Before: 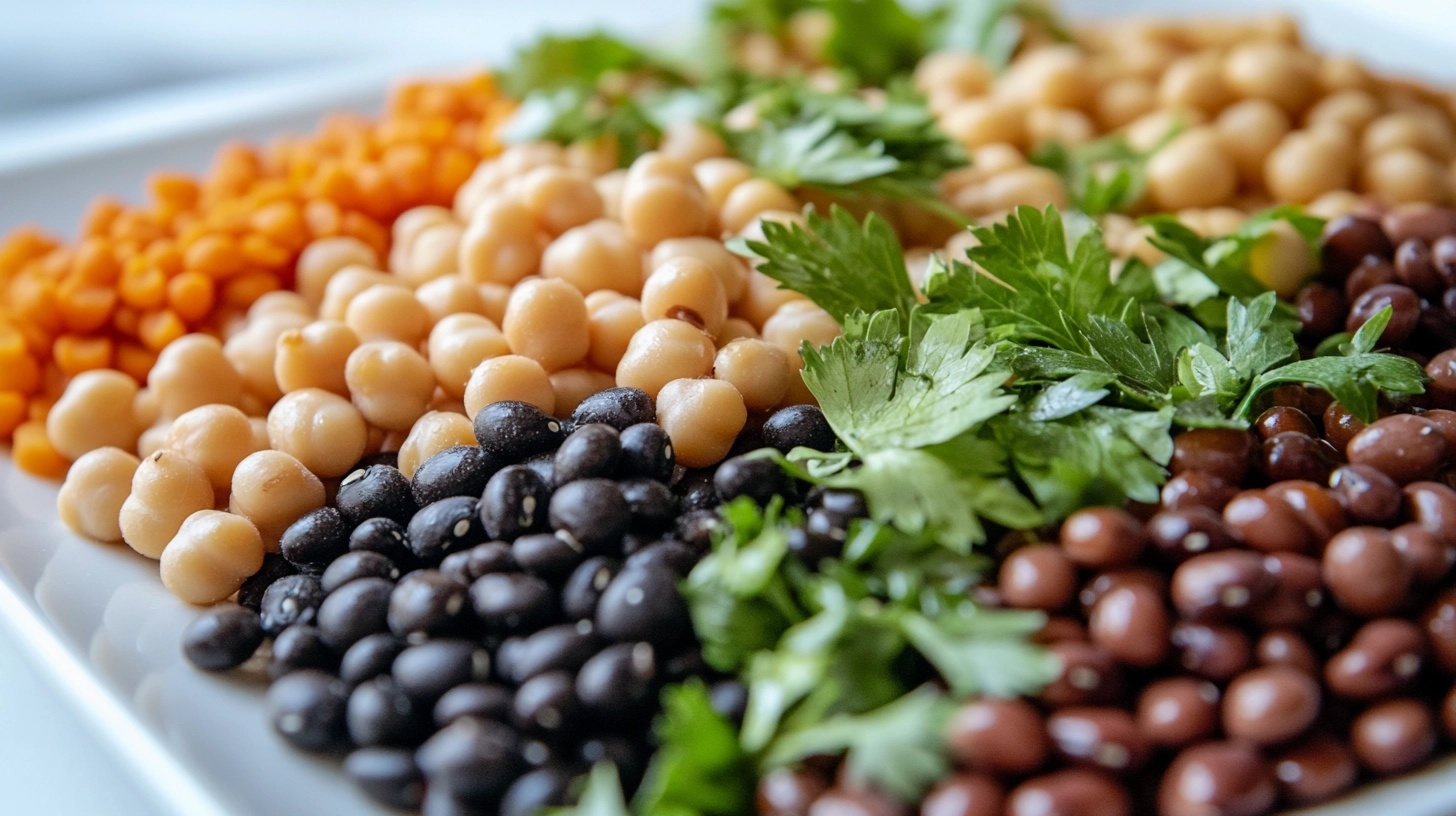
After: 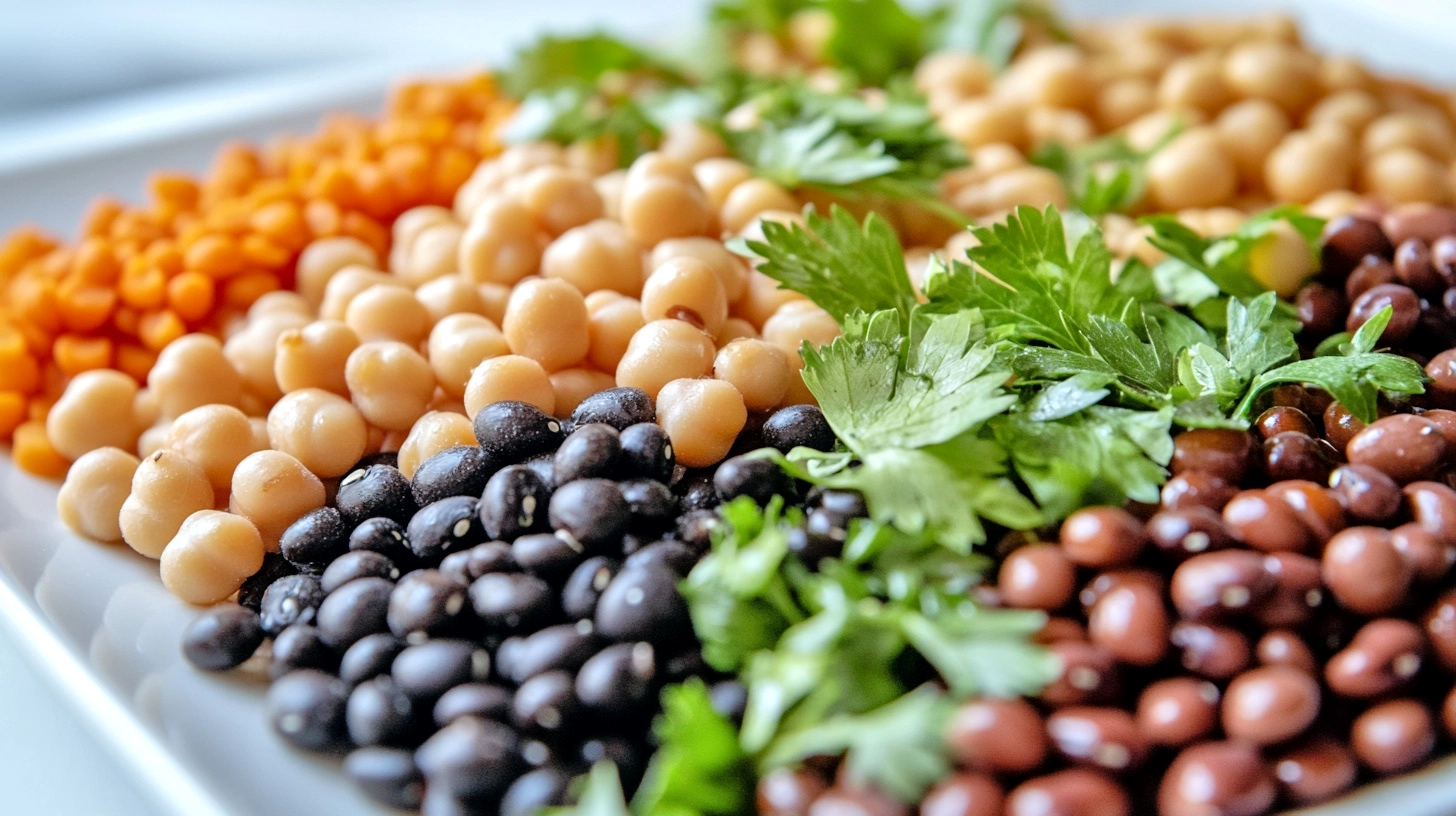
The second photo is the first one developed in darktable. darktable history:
tone equalizer: -7 EV 0.15 EV, -6 EV 0.6 EV, -5 EV 1.15 EV, -4 EV 1.33 EV, -3 EV 1.15 EV, -2 EV 0.6 EV, -1 EV 0.15 EV, mask exposure compensation -0.5 EV
local contrast: mode bilateral grid, contrast 20, coarseness 50, detail 120%, midtone range 0.2
